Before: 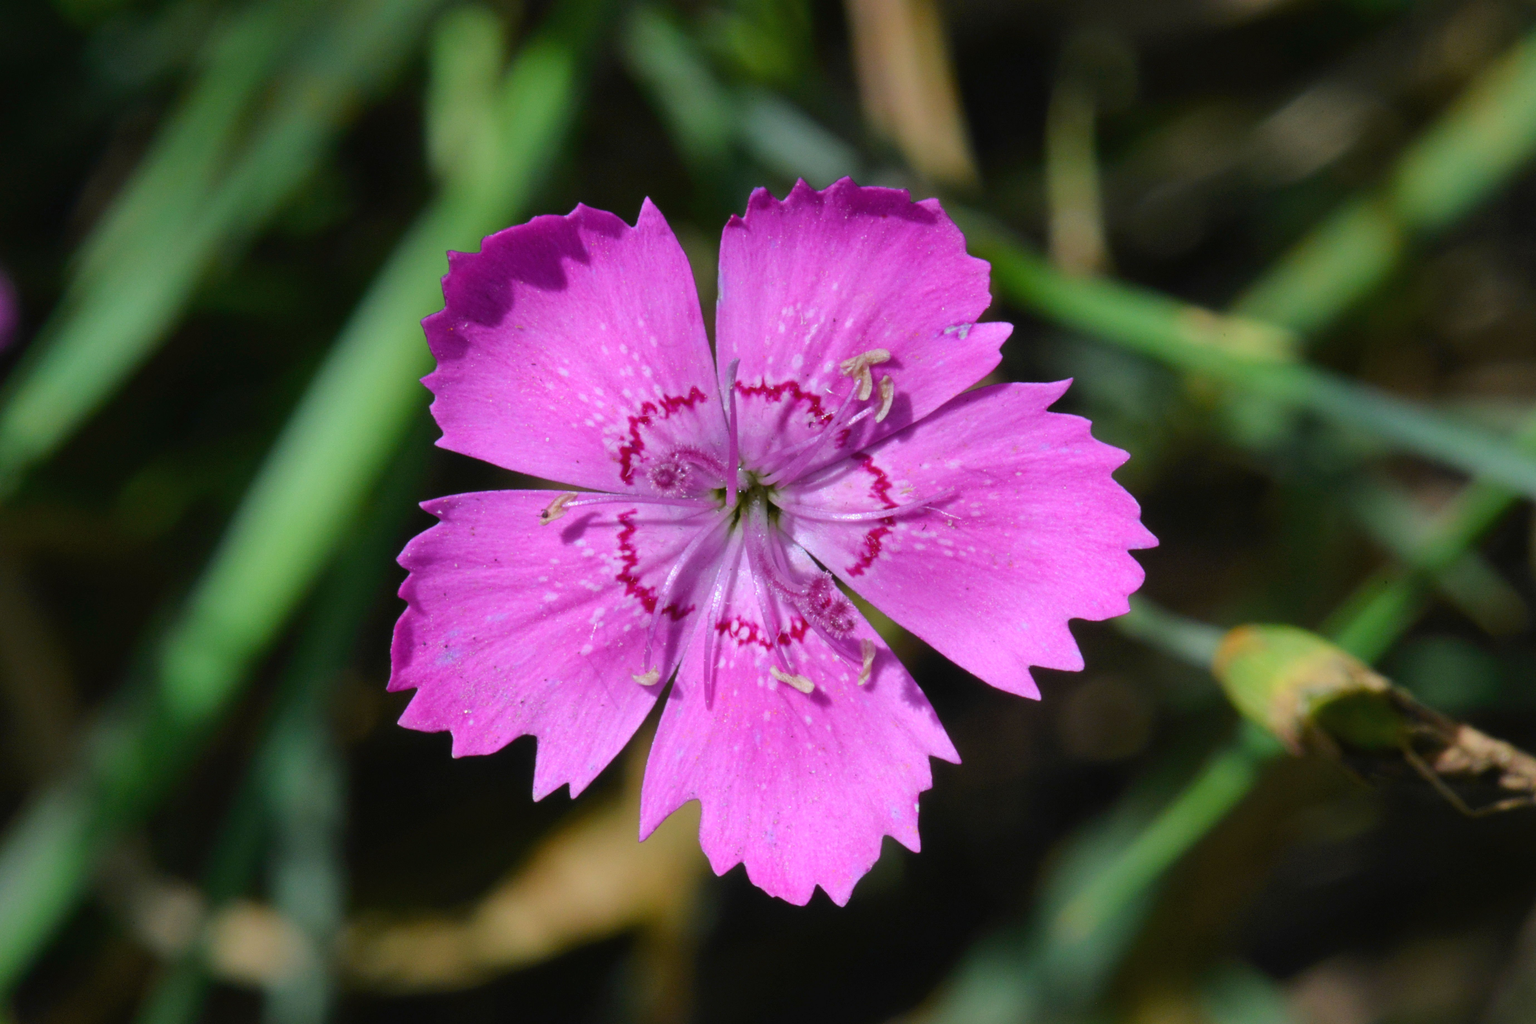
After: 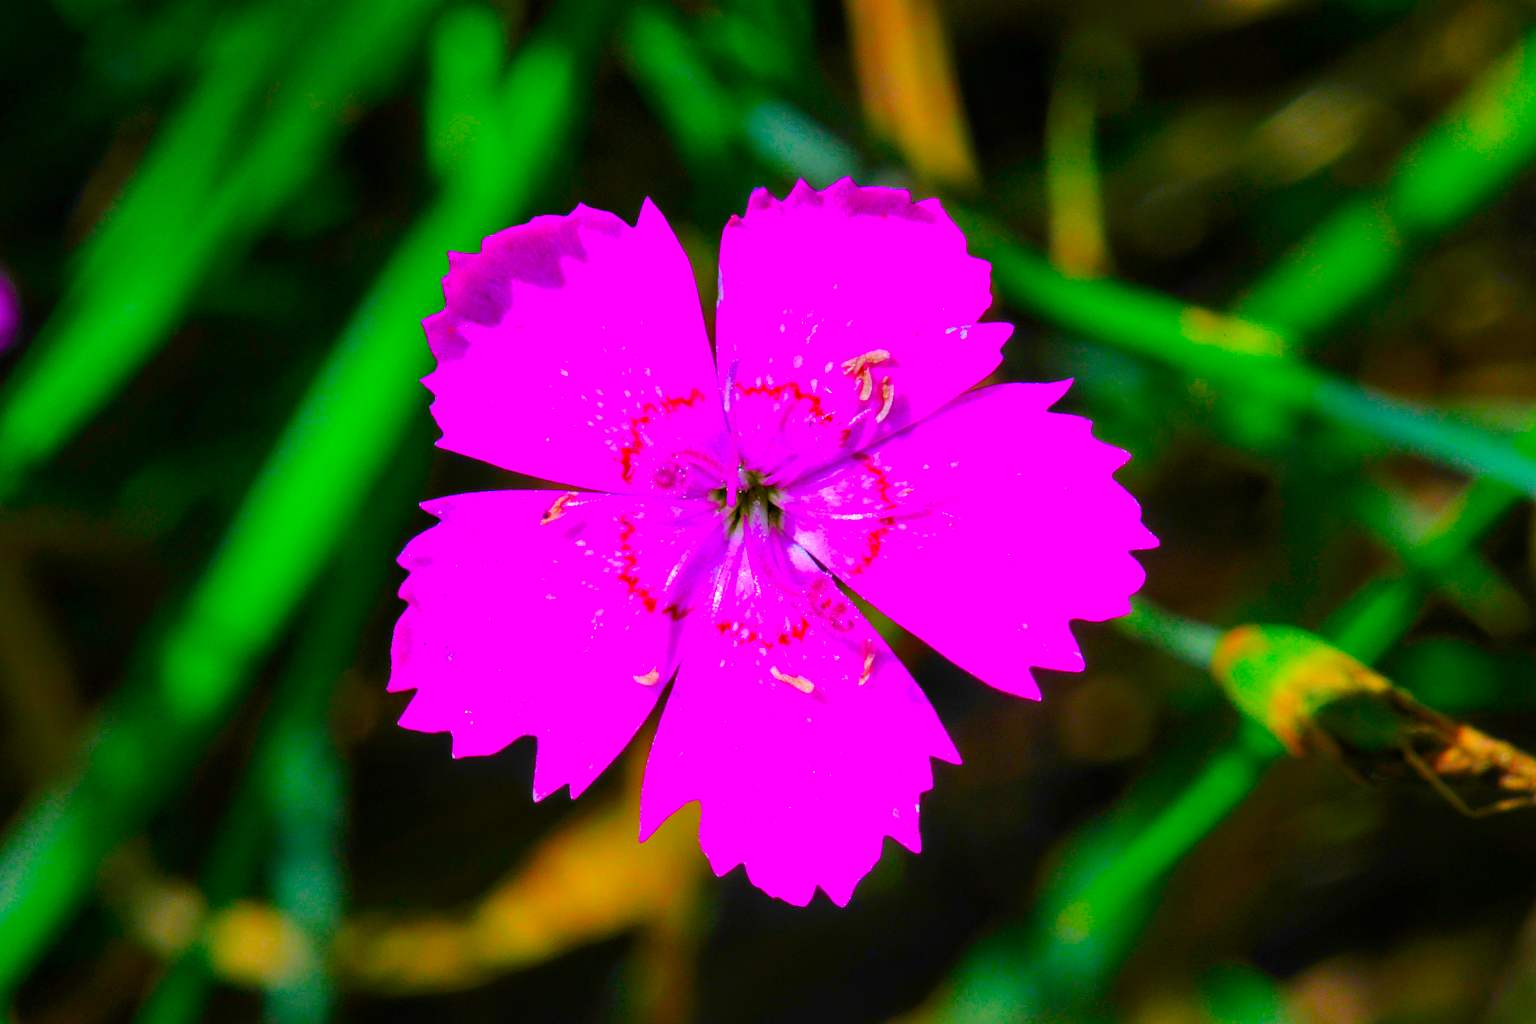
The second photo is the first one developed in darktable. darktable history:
color correction: saturation 3
local contrast: highlights 55%, shadows 52%, detail 130%, midtone range 0.452
